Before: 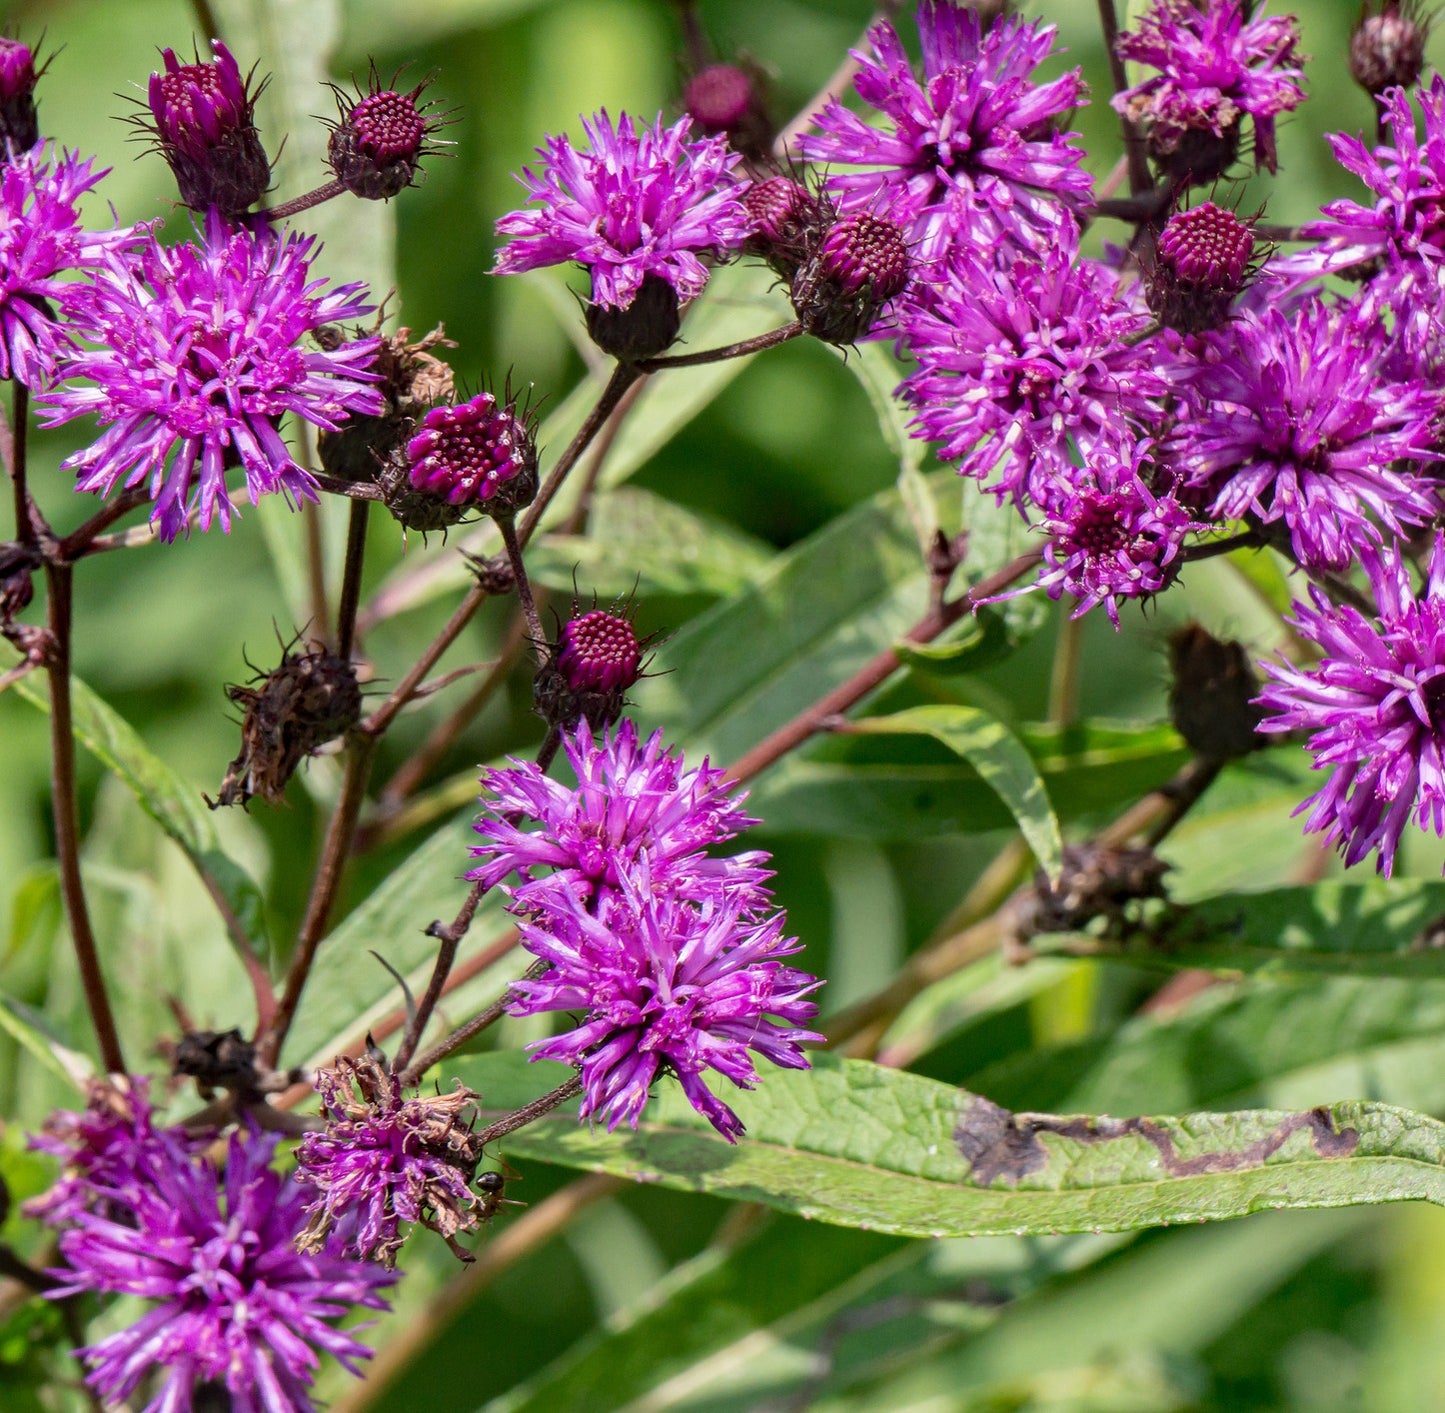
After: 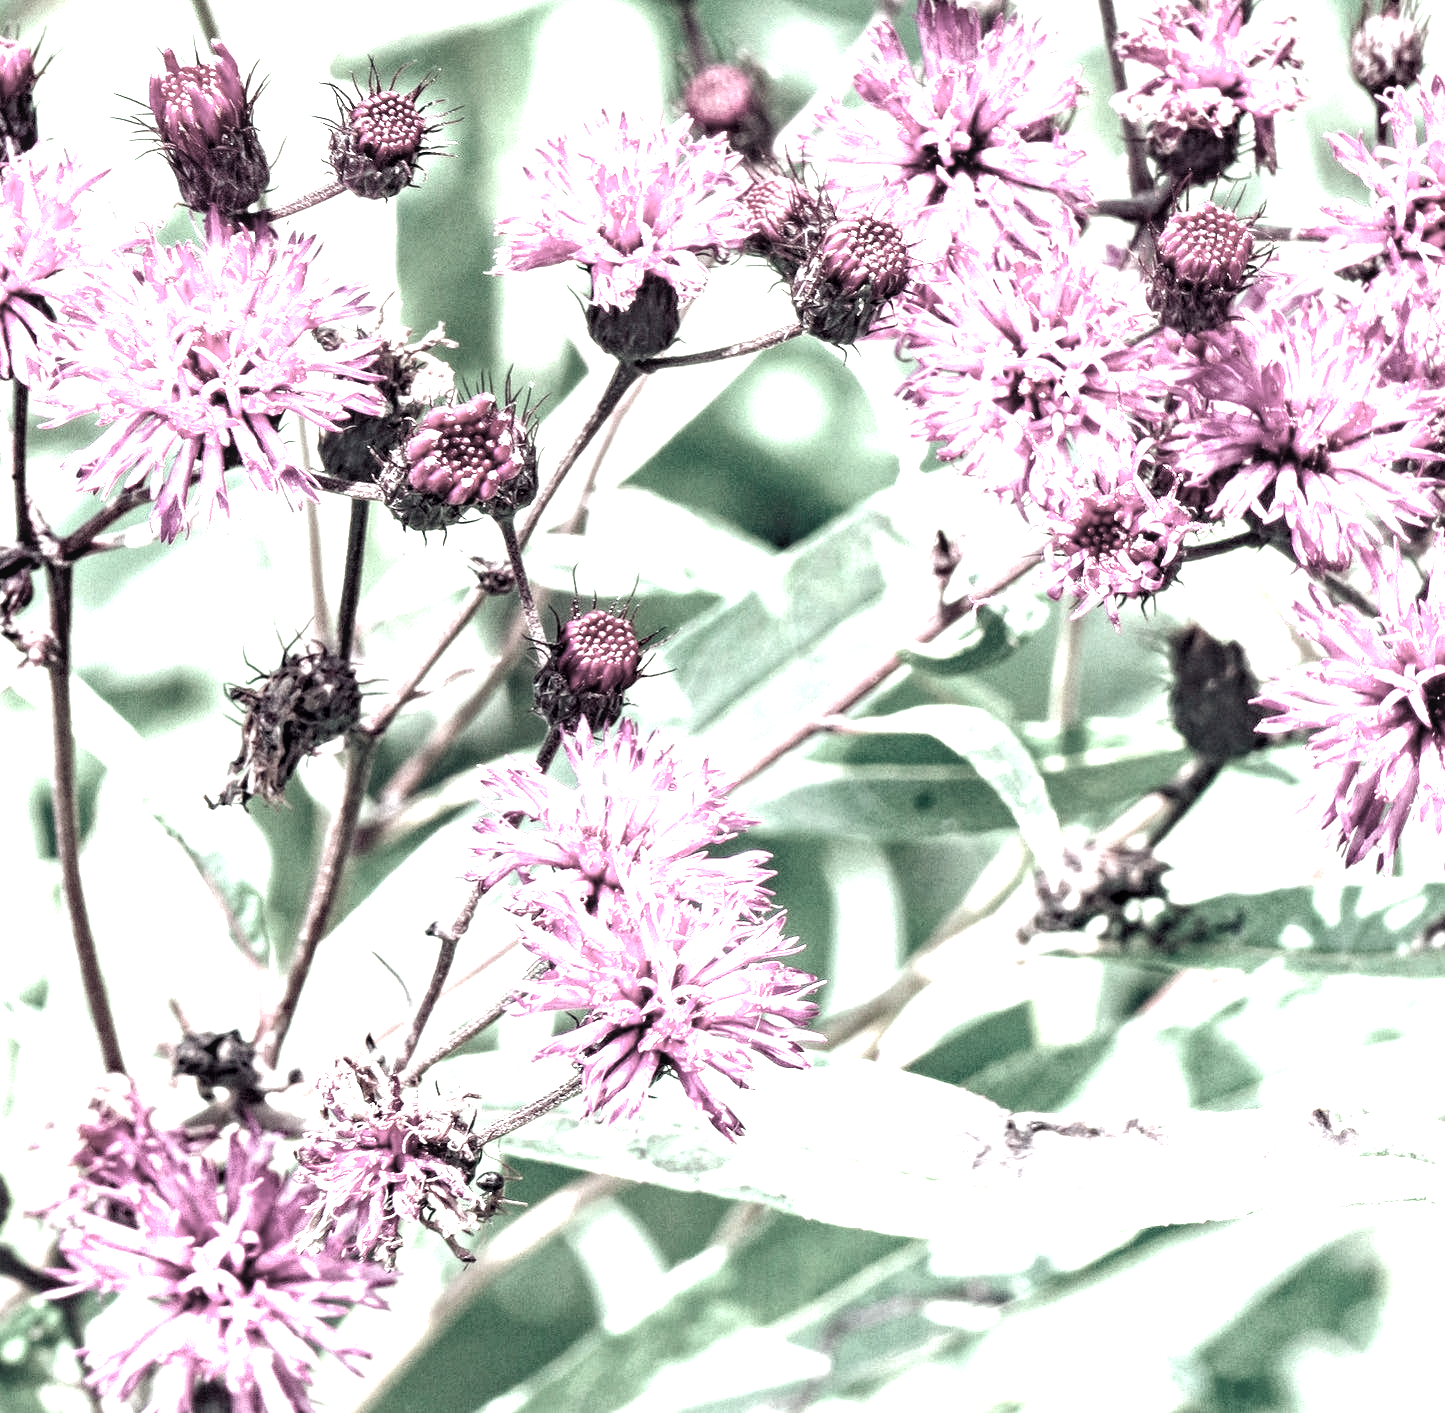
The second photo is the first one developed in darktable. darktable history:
exposure: black level correction 0, exposure 2.327 EV, compensate exposure bias true, compensate highlight preservation false
color contrast: green-magenta contrast 0.3, blue-yellow contrast 0.15
color balance rgb: shadows lift › luminance -41.13%, shadows lift › chroma 14.13%, shadows lift › hue 260°, power › luminance -3.76%, power › chroma 0.56%, power › hue 40.37°, highlights gain › luminance 16.81%, highlights gain › chroma 2.94%, highlights gain › hue 260°, global offset › luminance -0.29%, global offset › chroma 0.31%, global offset › hue 260°, perceptual saturation grading › global saturation 20%, perceptual saturation grading › highlights -13.92%, perceptual saturation grading › shadows 50%
local contrast: highlights 99%, shadows 86%, detail 160%, midtone range 0.2
